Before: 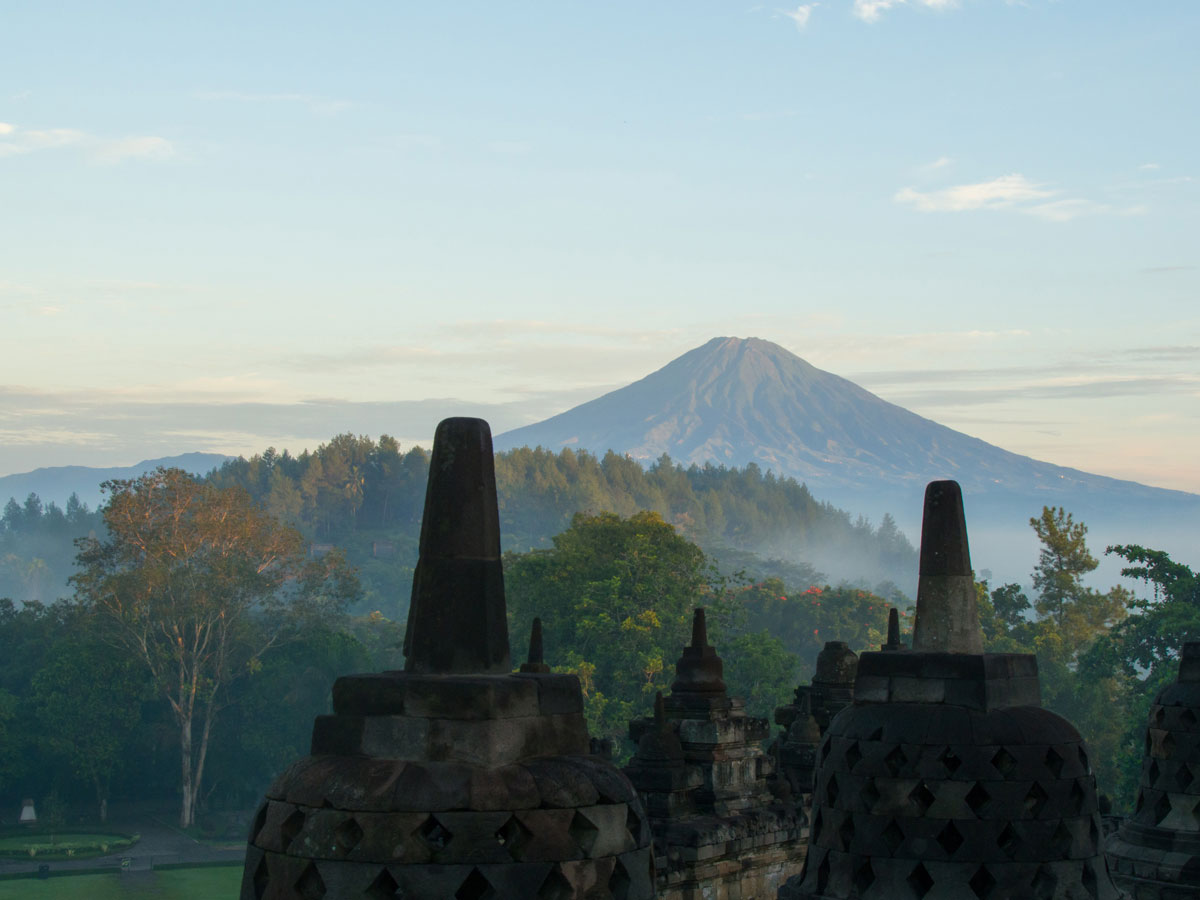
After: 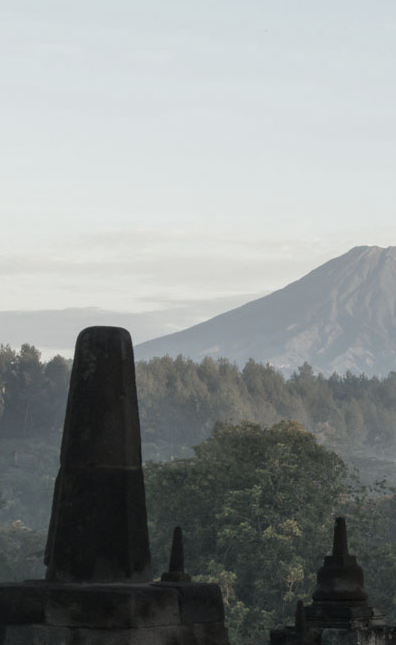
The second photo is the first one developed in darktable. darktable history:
color correction: highlights b* -0.003, saturation 0.331
crop and rotate: left 29.956%, top 10.183%, right 36.965%, bottom 18.074%
